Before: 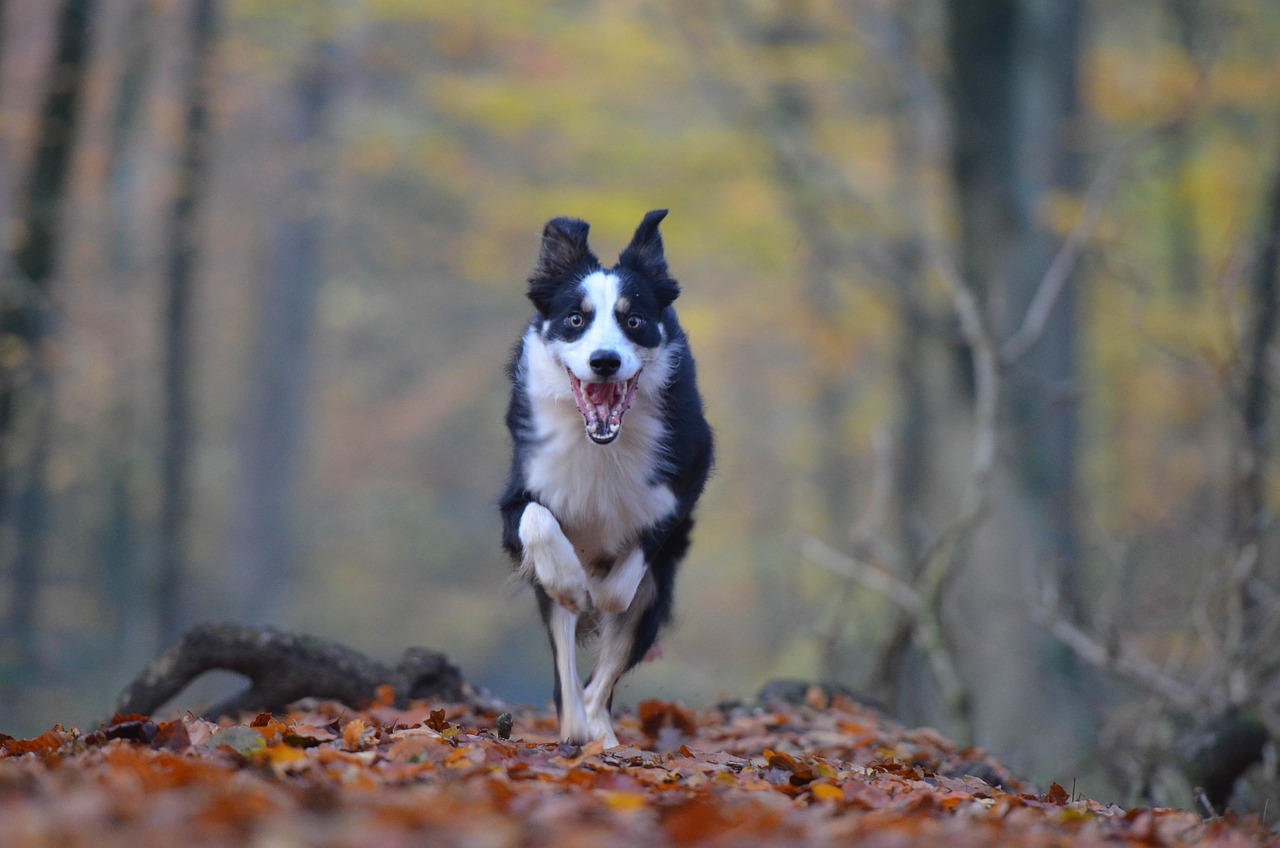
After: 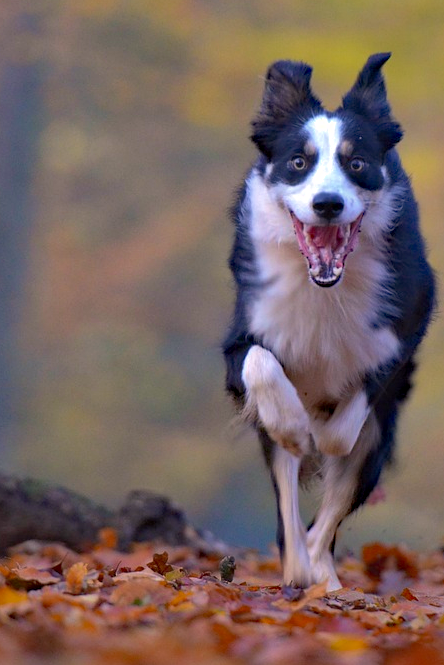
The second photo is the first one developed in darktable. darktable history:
color correction: highlights a* 7.3, highlights b* 3.97
crop and rotate: left 21.649%, top 18.555%, right 43.617%, bottom 2.972%
shadows and highlights: on, module defaults
haze removal: strength 0.302, distance 0.248, compatibility mode true, adaptive false
velvia: on, module defaults
